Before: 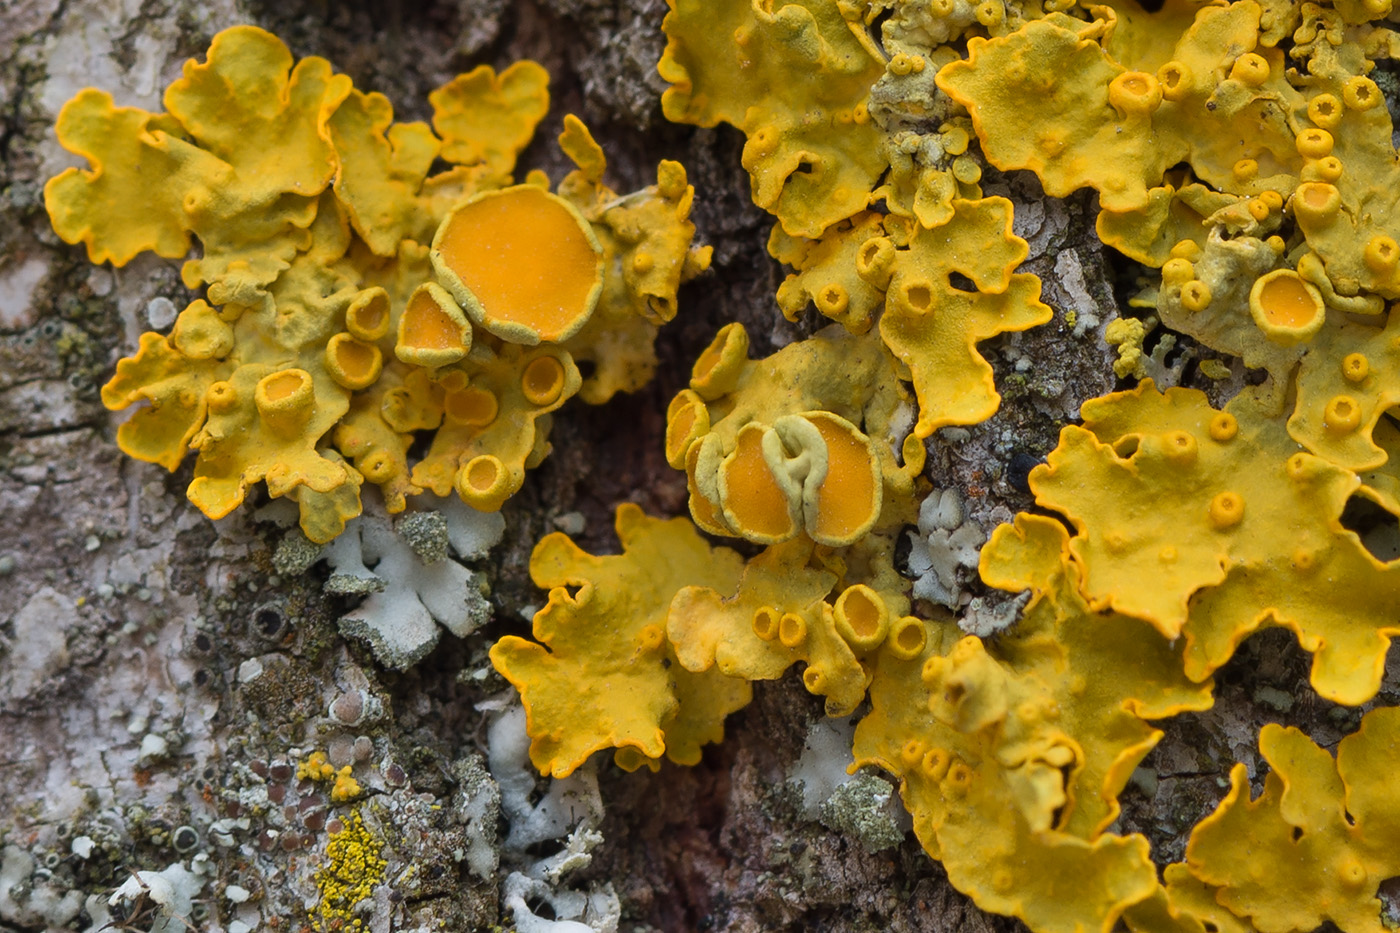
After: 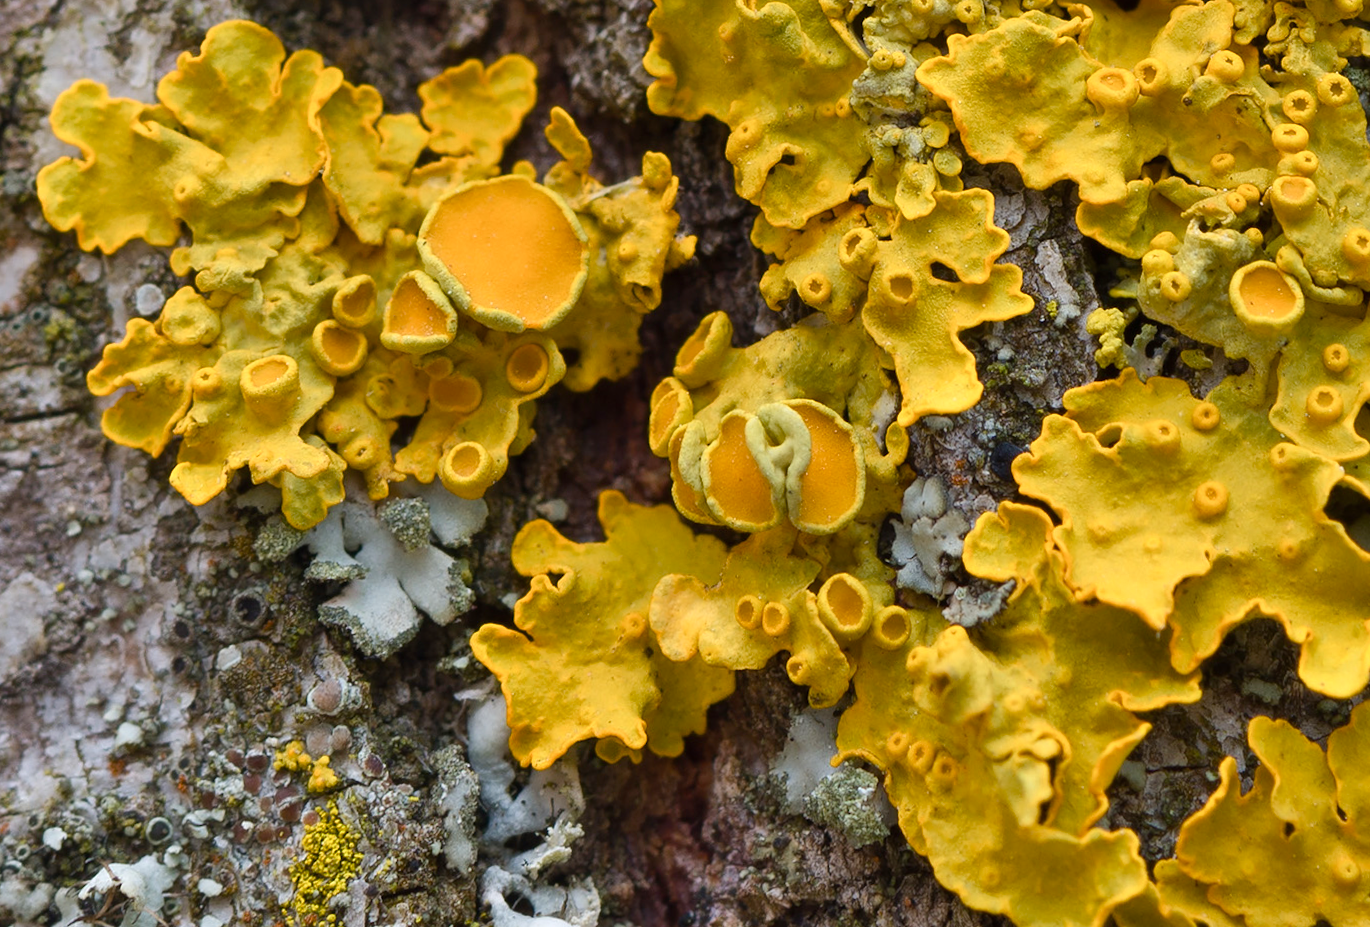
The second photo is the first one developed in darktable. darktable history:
shadows and highlights: soften with gaussian
color balance rgb: linear chroma grading › shadows 32%, linear chroma grading › global chroma -2%, linear chroma grading › mid-tones 4%, perceptual saturation grading › global saturation -2%, perceptual saturation grading › highlights -8%, perceptual saturation grading › mid-tones 8%, perceptual saturation grading › shadows 4%, perceptual brilliance grading › highlights 8%, perceptual brilliance grading › mid-tones 4%, perceptual brilliance grading › shadows 2%, global vibrance 16%, saturation formula JzAzBz (2021)
rotate and perspective: rotation 0.226°, lens shift (vertical) -0.042, crop left 0.023, crop right 0.982, crop top 0.006, crop bottom 0.994
